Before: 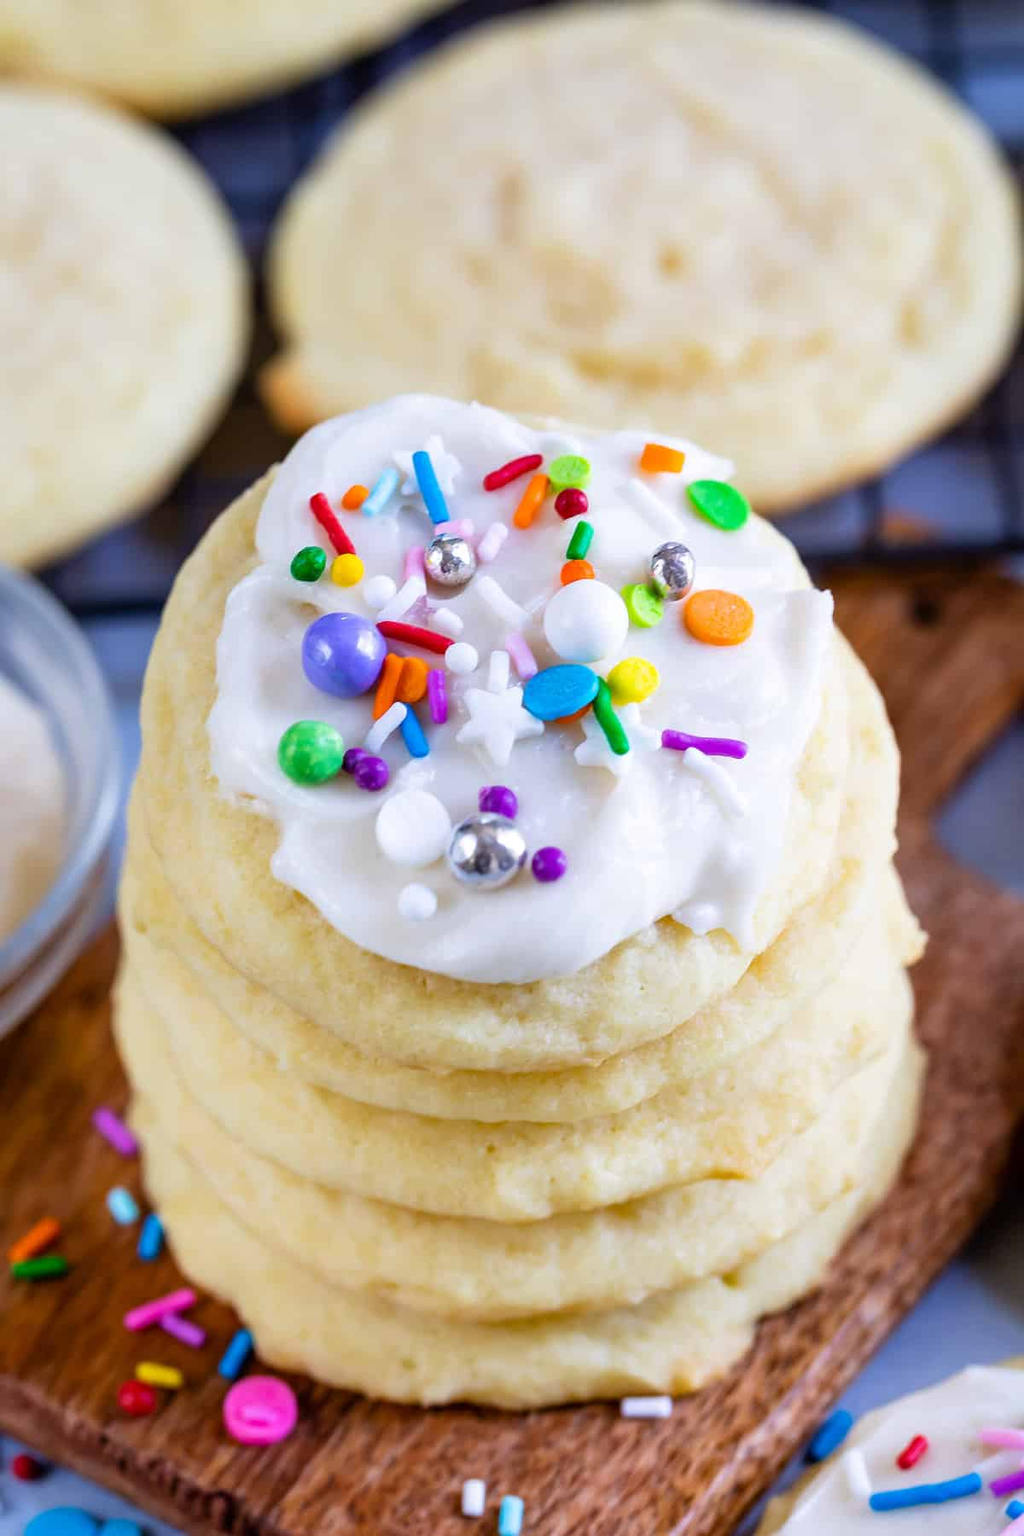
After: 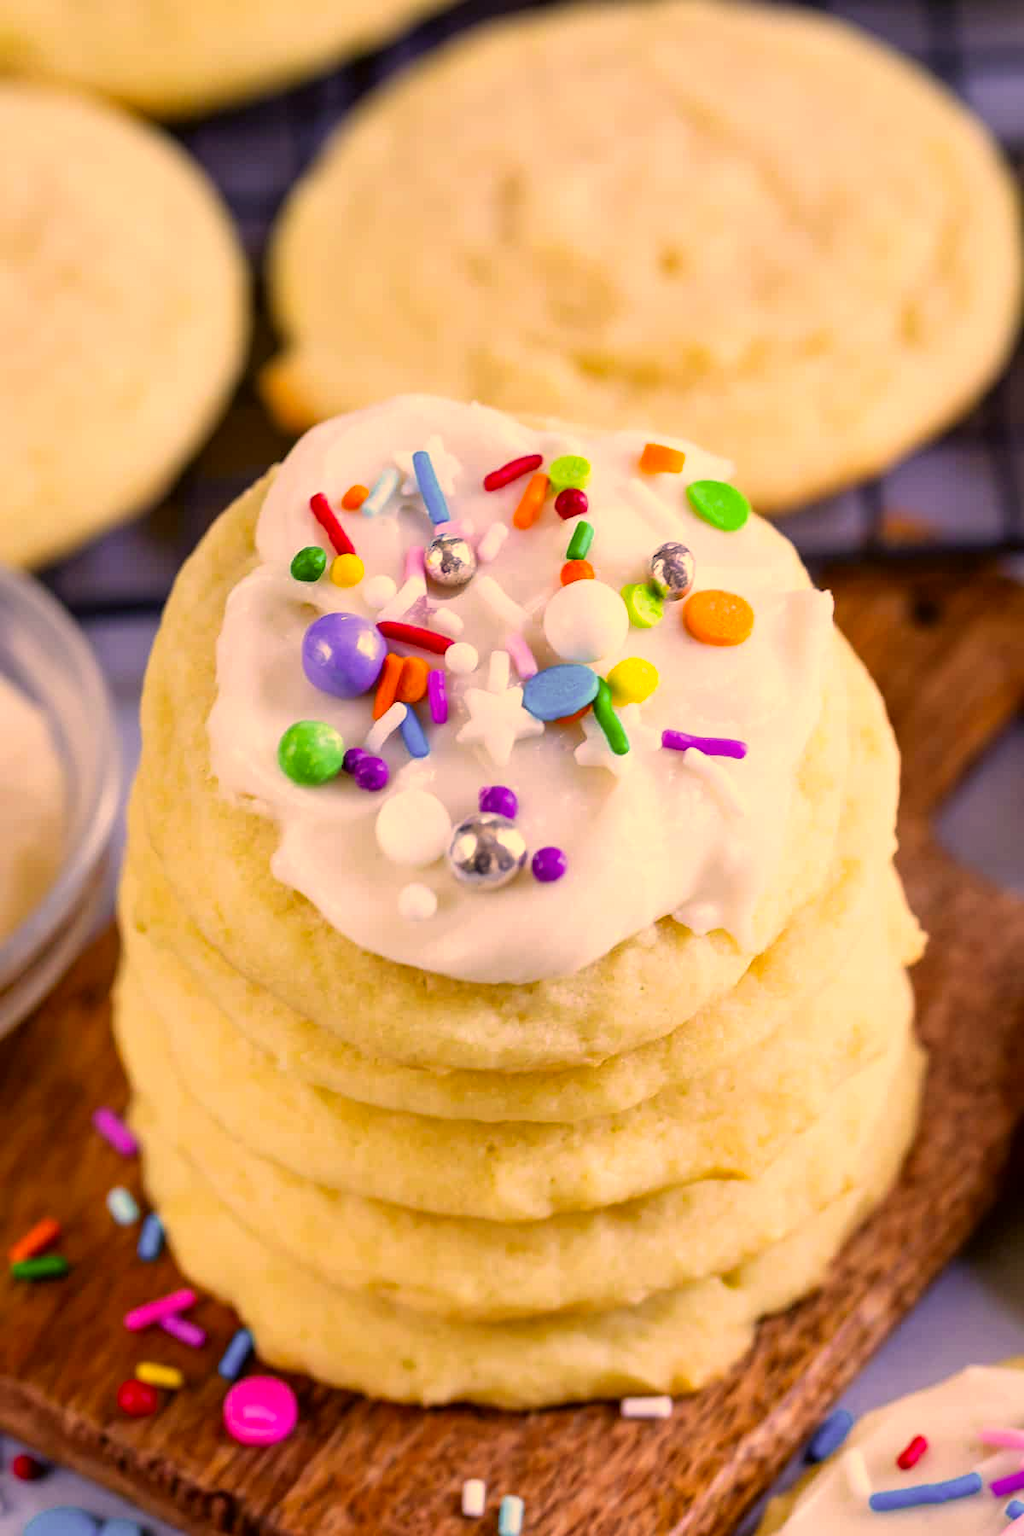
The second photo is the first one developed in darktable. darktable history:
color correction: highlights a* 18.62, highlights b* 35.56, shadows a* 1.63, shadows b* 6.45, saturation 1.01
